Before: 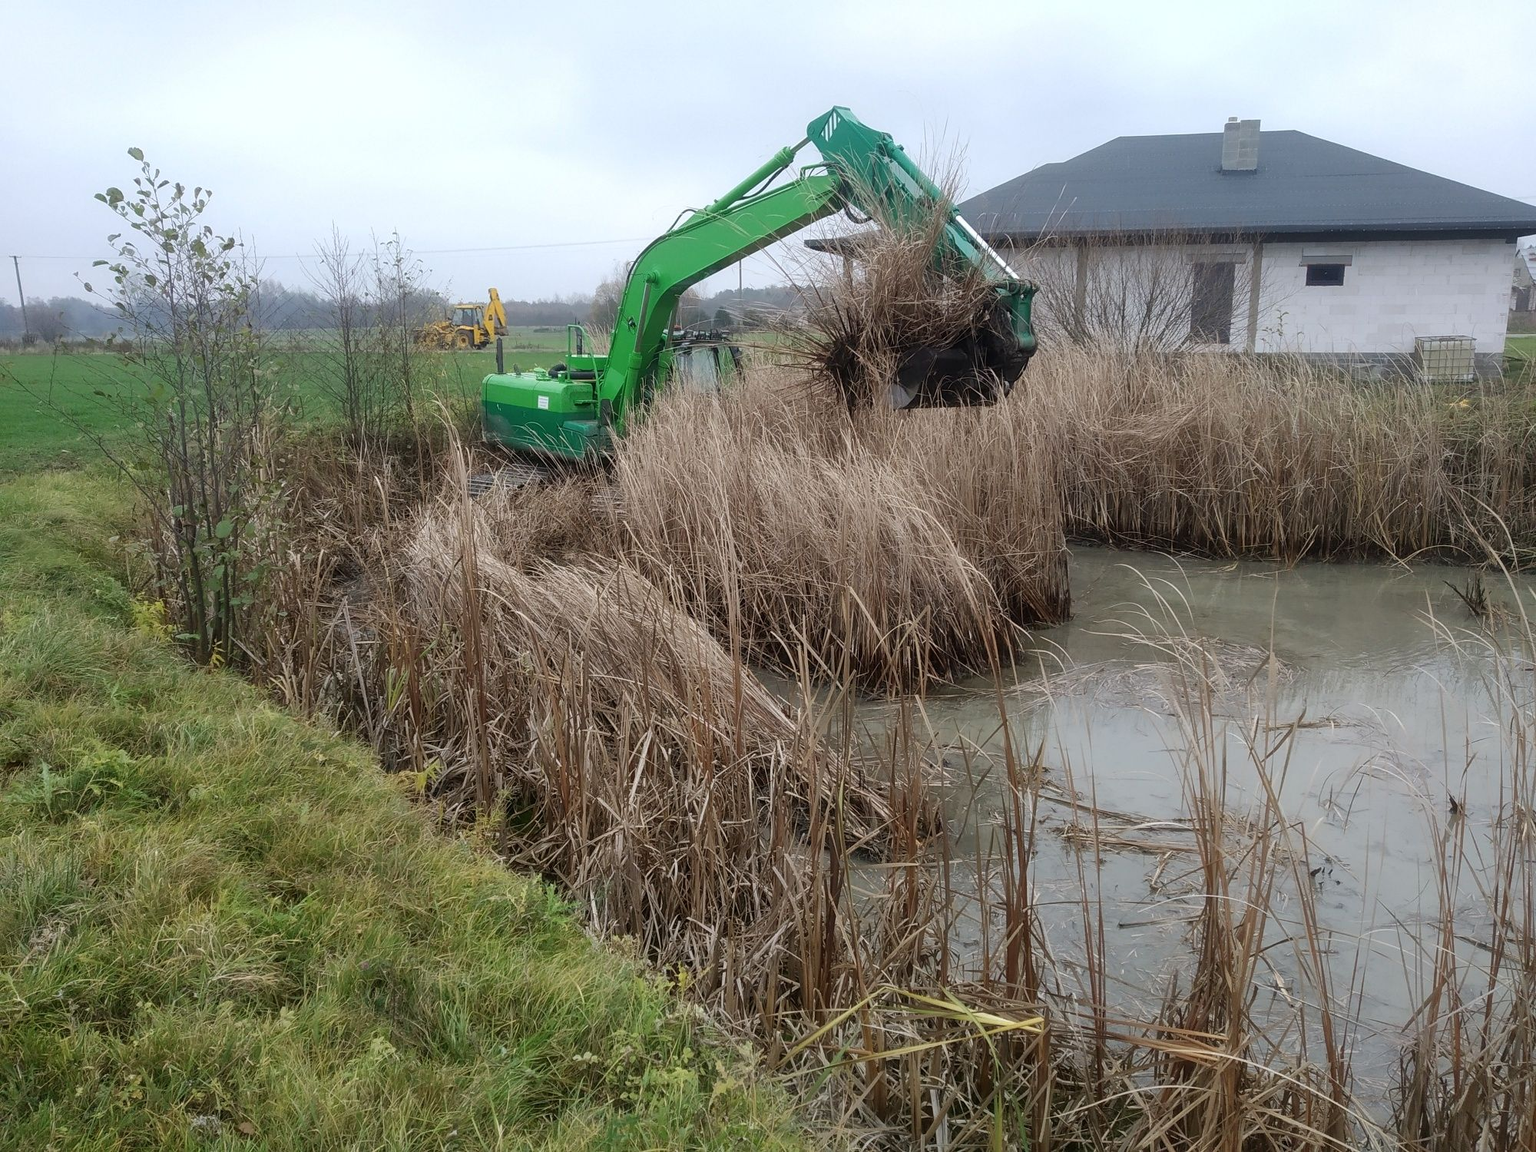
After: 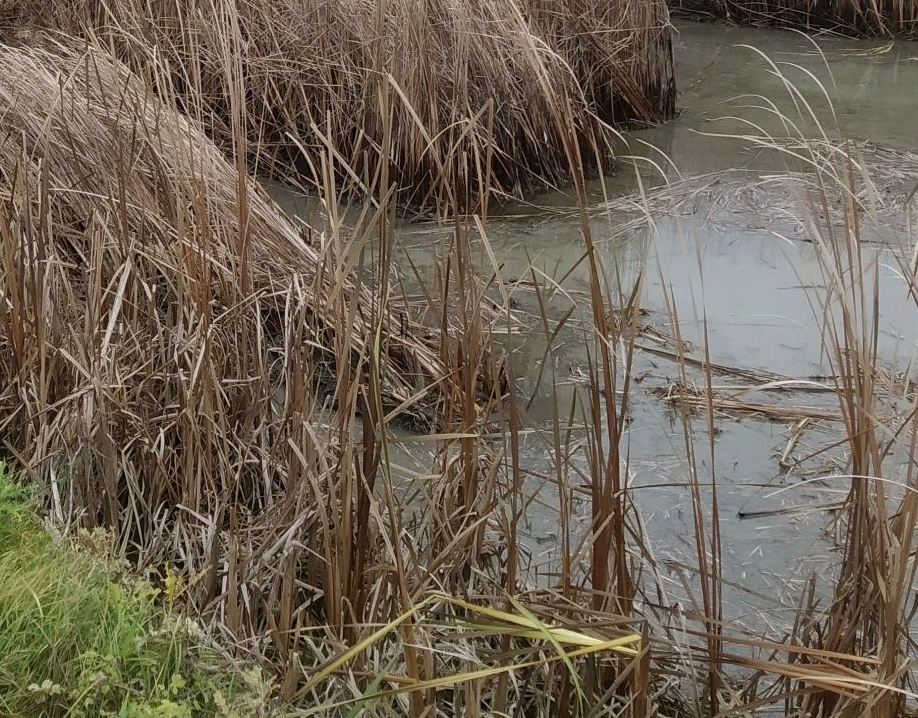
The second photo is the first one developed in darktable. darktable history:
haze removal: compatibility mode true, adaptive false
crop: left 35.946%, top 46.005%, right 18.143%, bottom 6.117%
